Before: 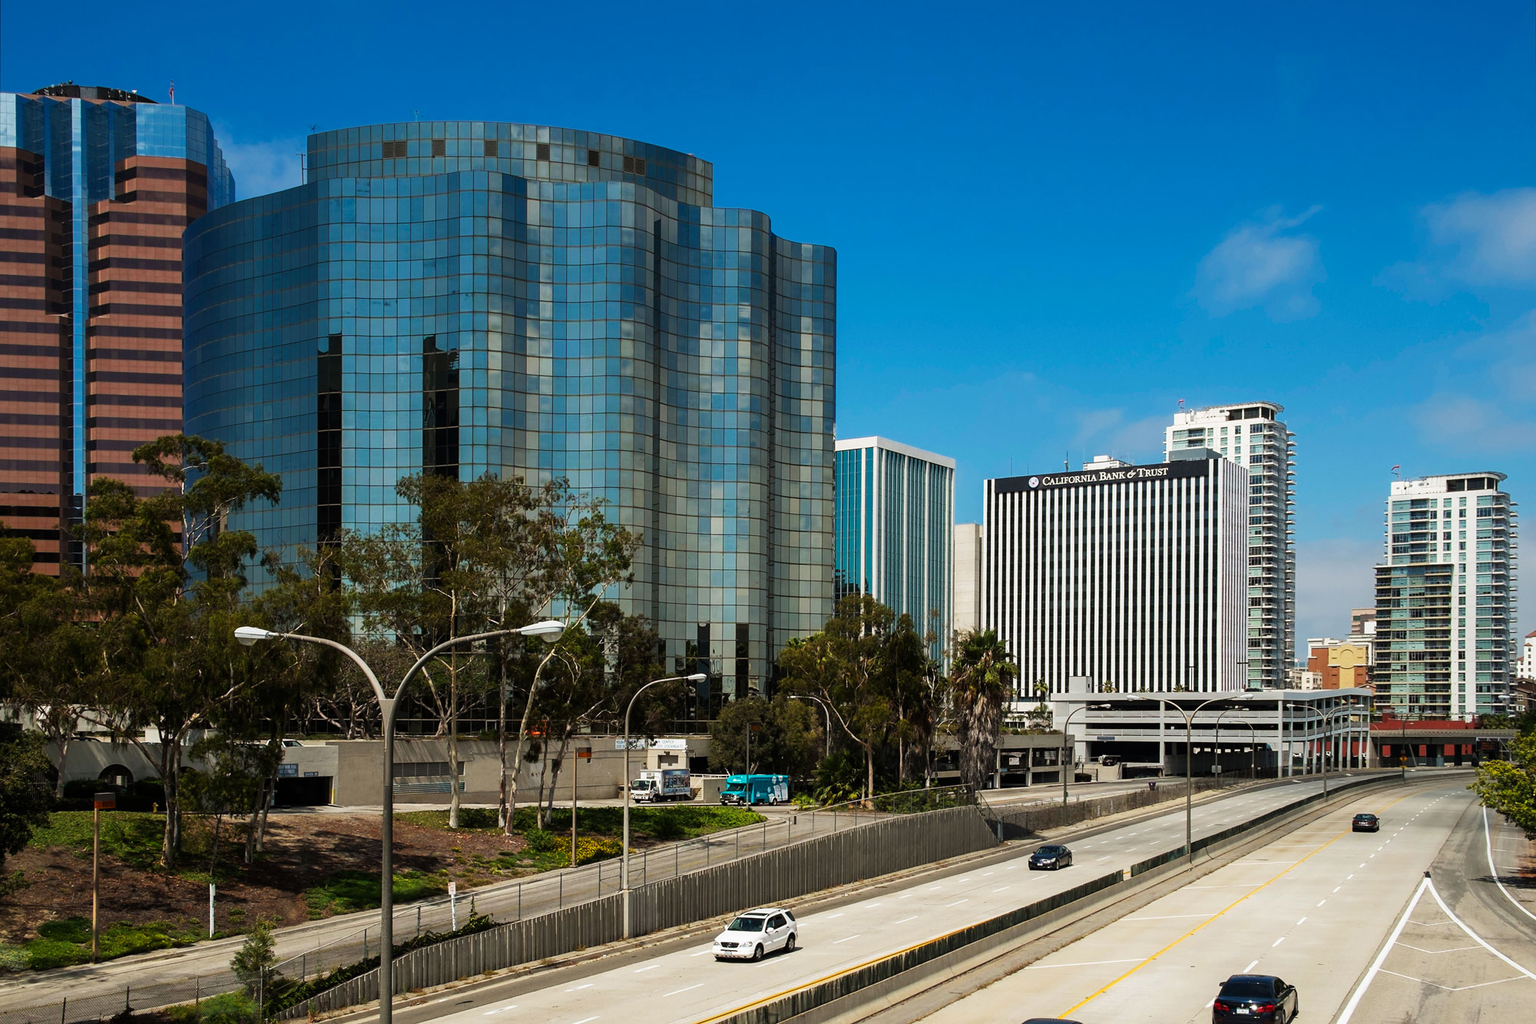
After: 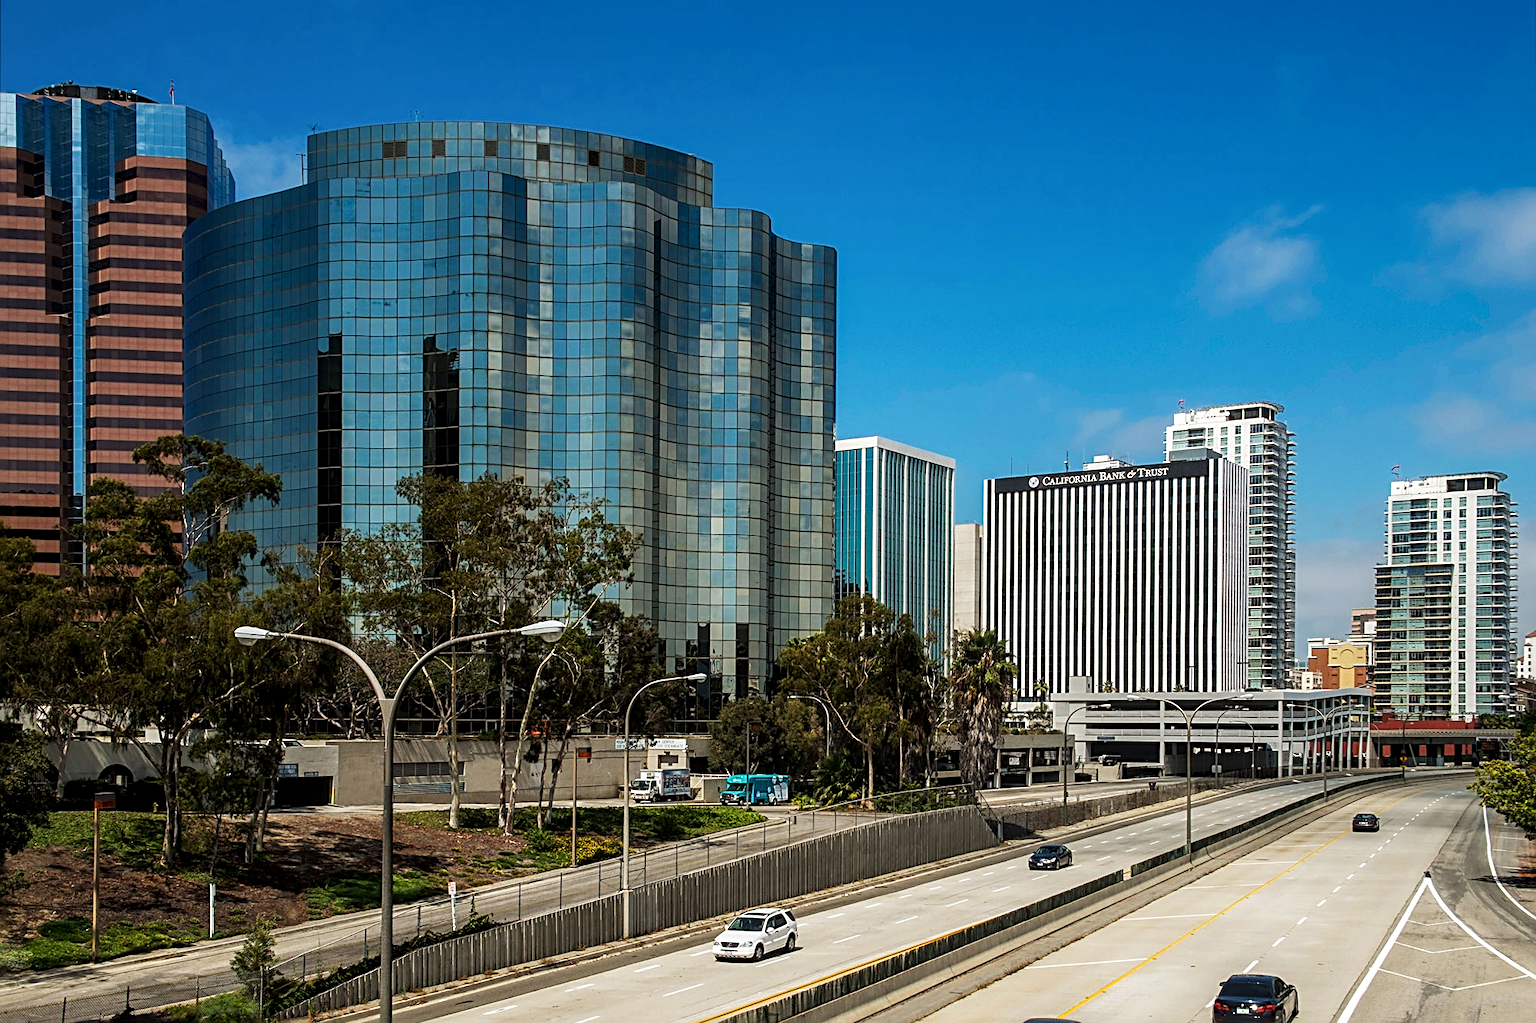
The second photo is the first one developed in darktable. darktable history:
sharpen: radius 3.077
local contrast: detail 130%
